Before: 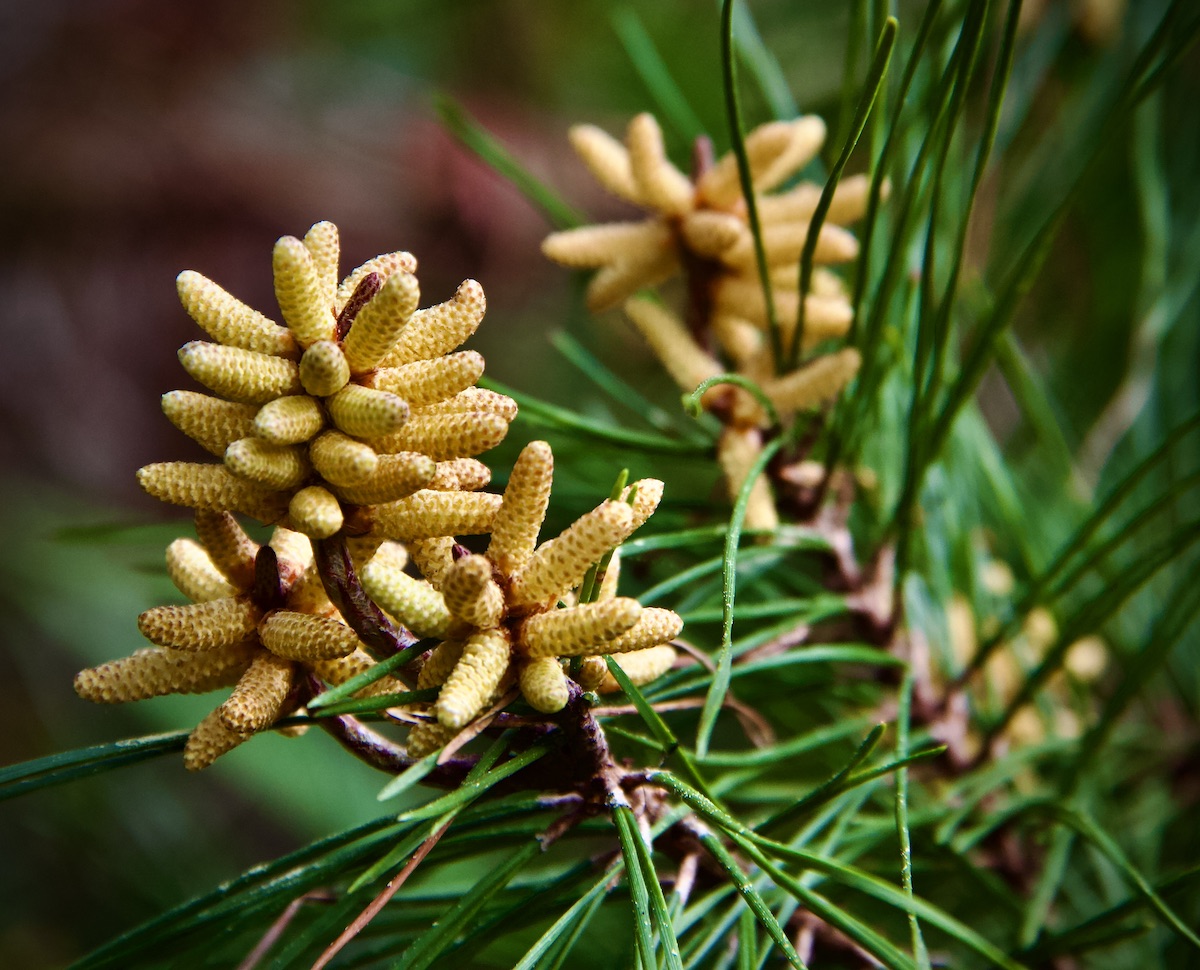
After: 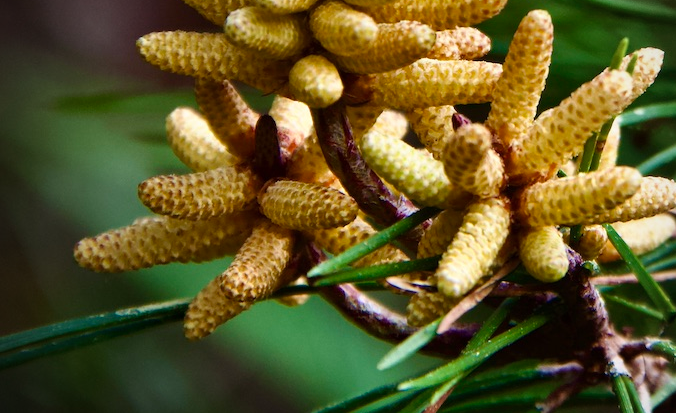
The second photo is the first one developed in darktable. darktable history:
contrast brightness saturation: saturation -0.05
crop: top 44.483%, right 43.593%, bottom 12.892%
vignetting: fall-off radius 60.92%
